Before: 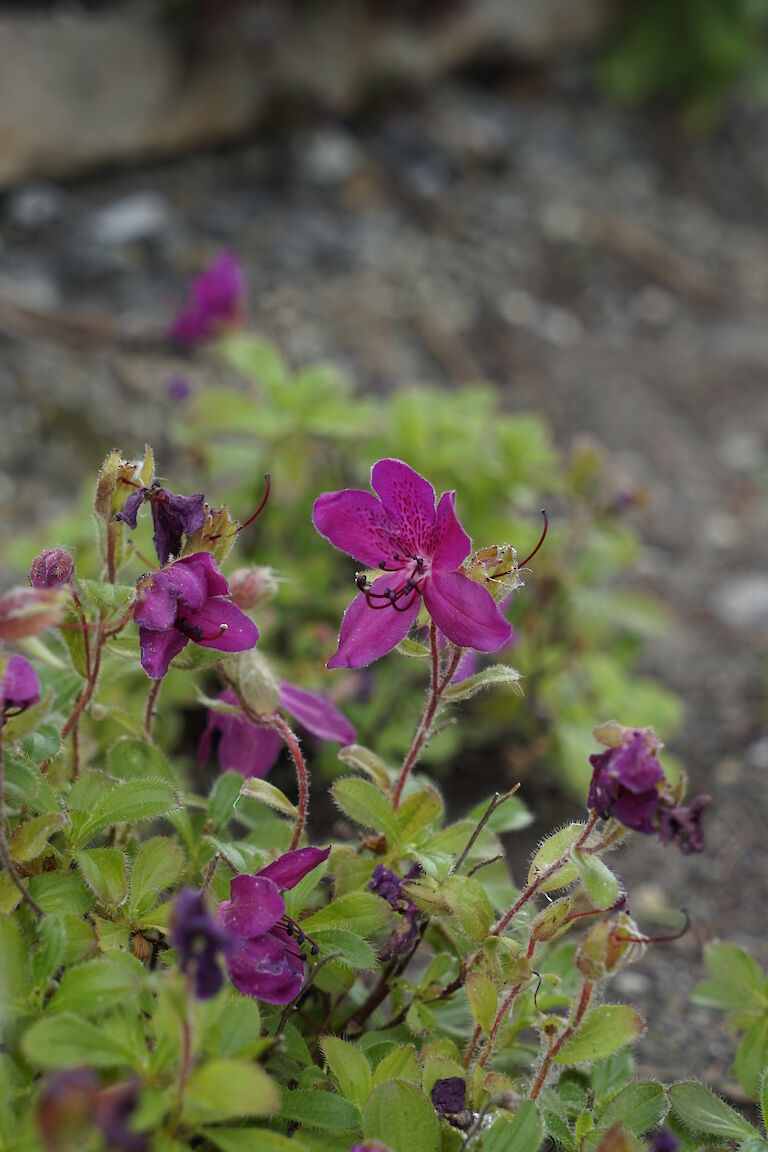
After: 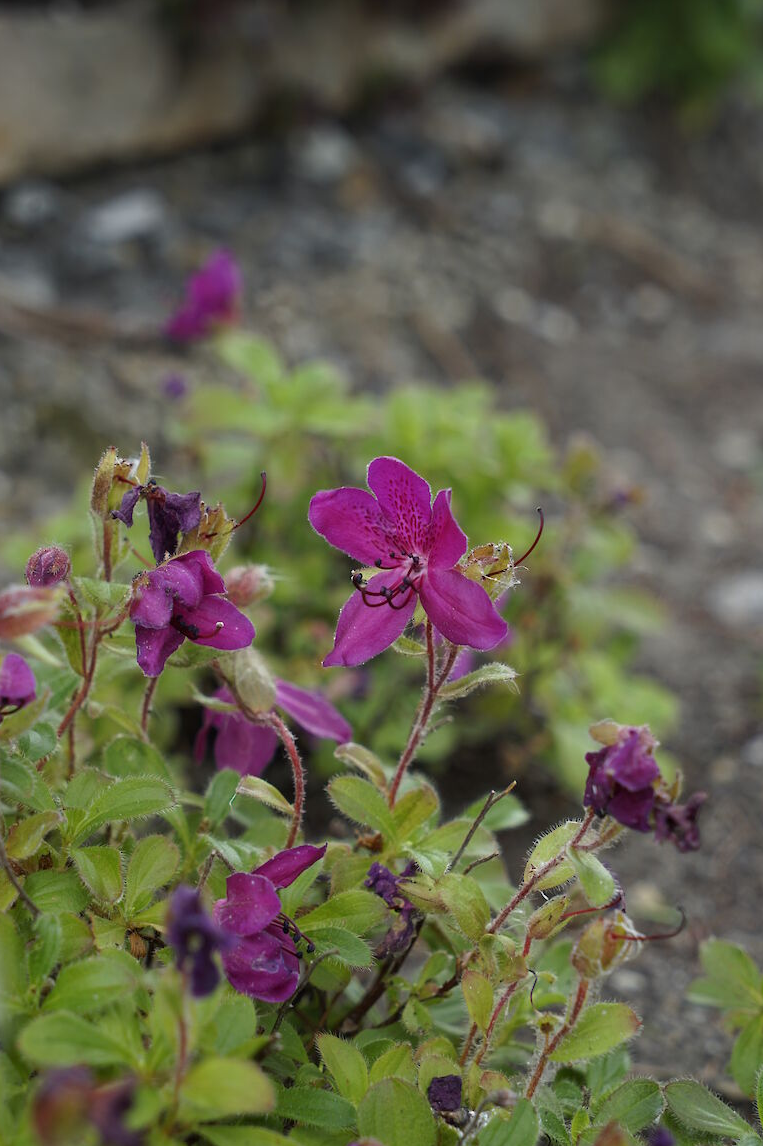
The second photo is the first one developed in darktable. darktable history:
crop and rotate: left 0.614%, top 0.179%, bottom 0.309%
